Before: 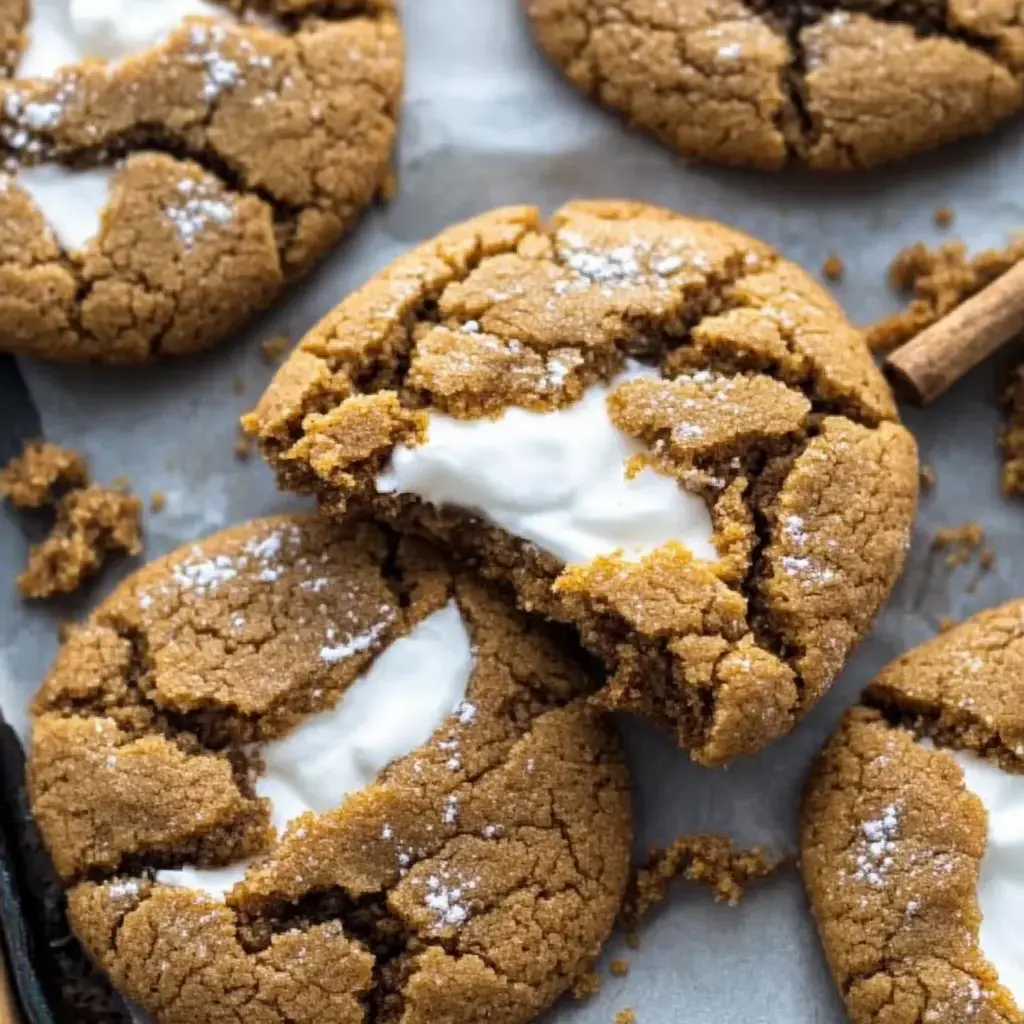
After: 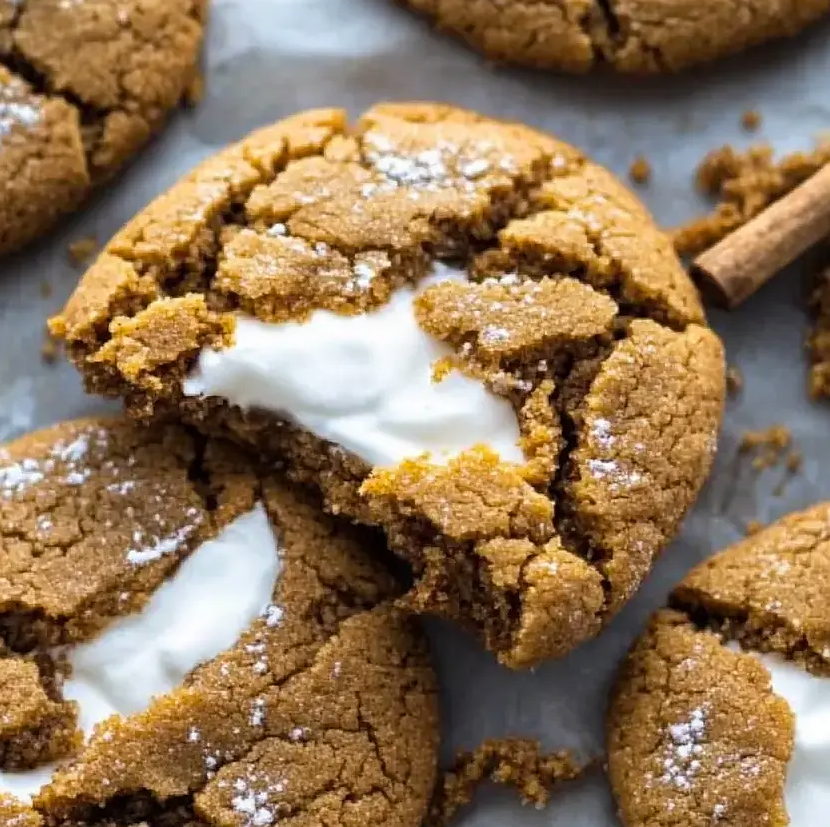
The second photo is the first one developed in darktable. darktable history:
color balance rgb: perceptual saturation grading › global saturation 0.695%, global vibrance 20%
sharpen: radius 0.969, amount 0.61
crop: left 18.905%, top 9.477%, right 0.001%, bottom 9.687%
